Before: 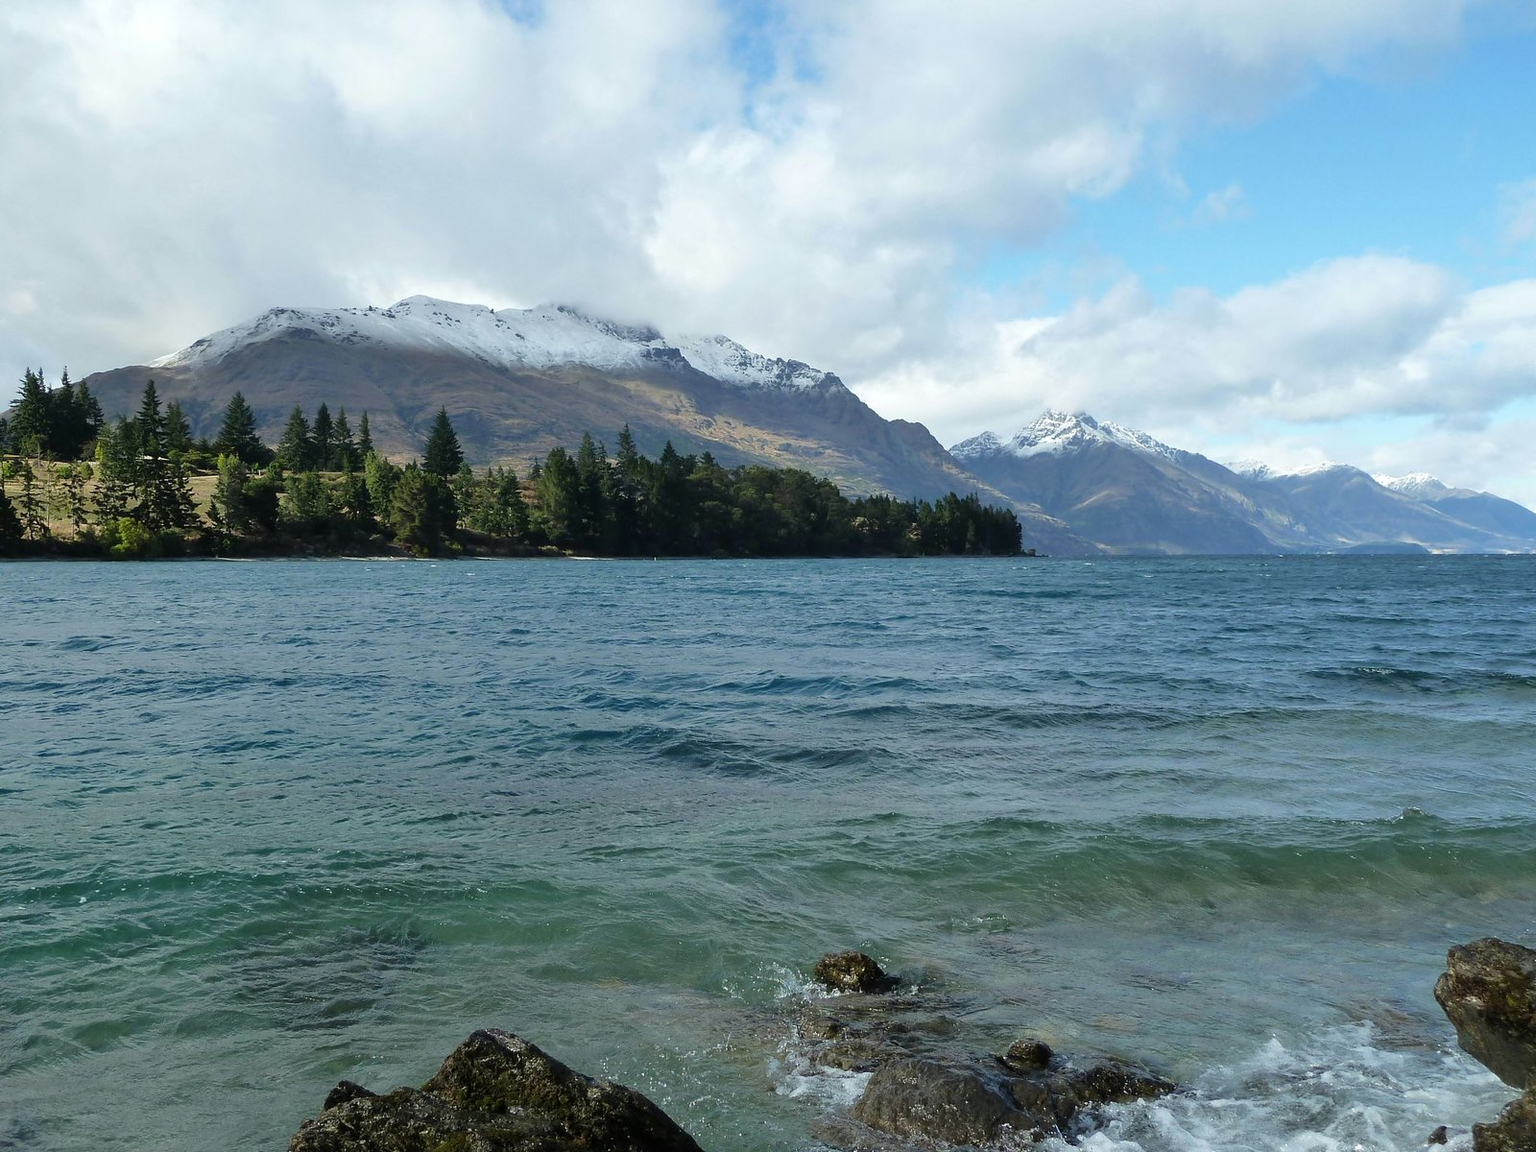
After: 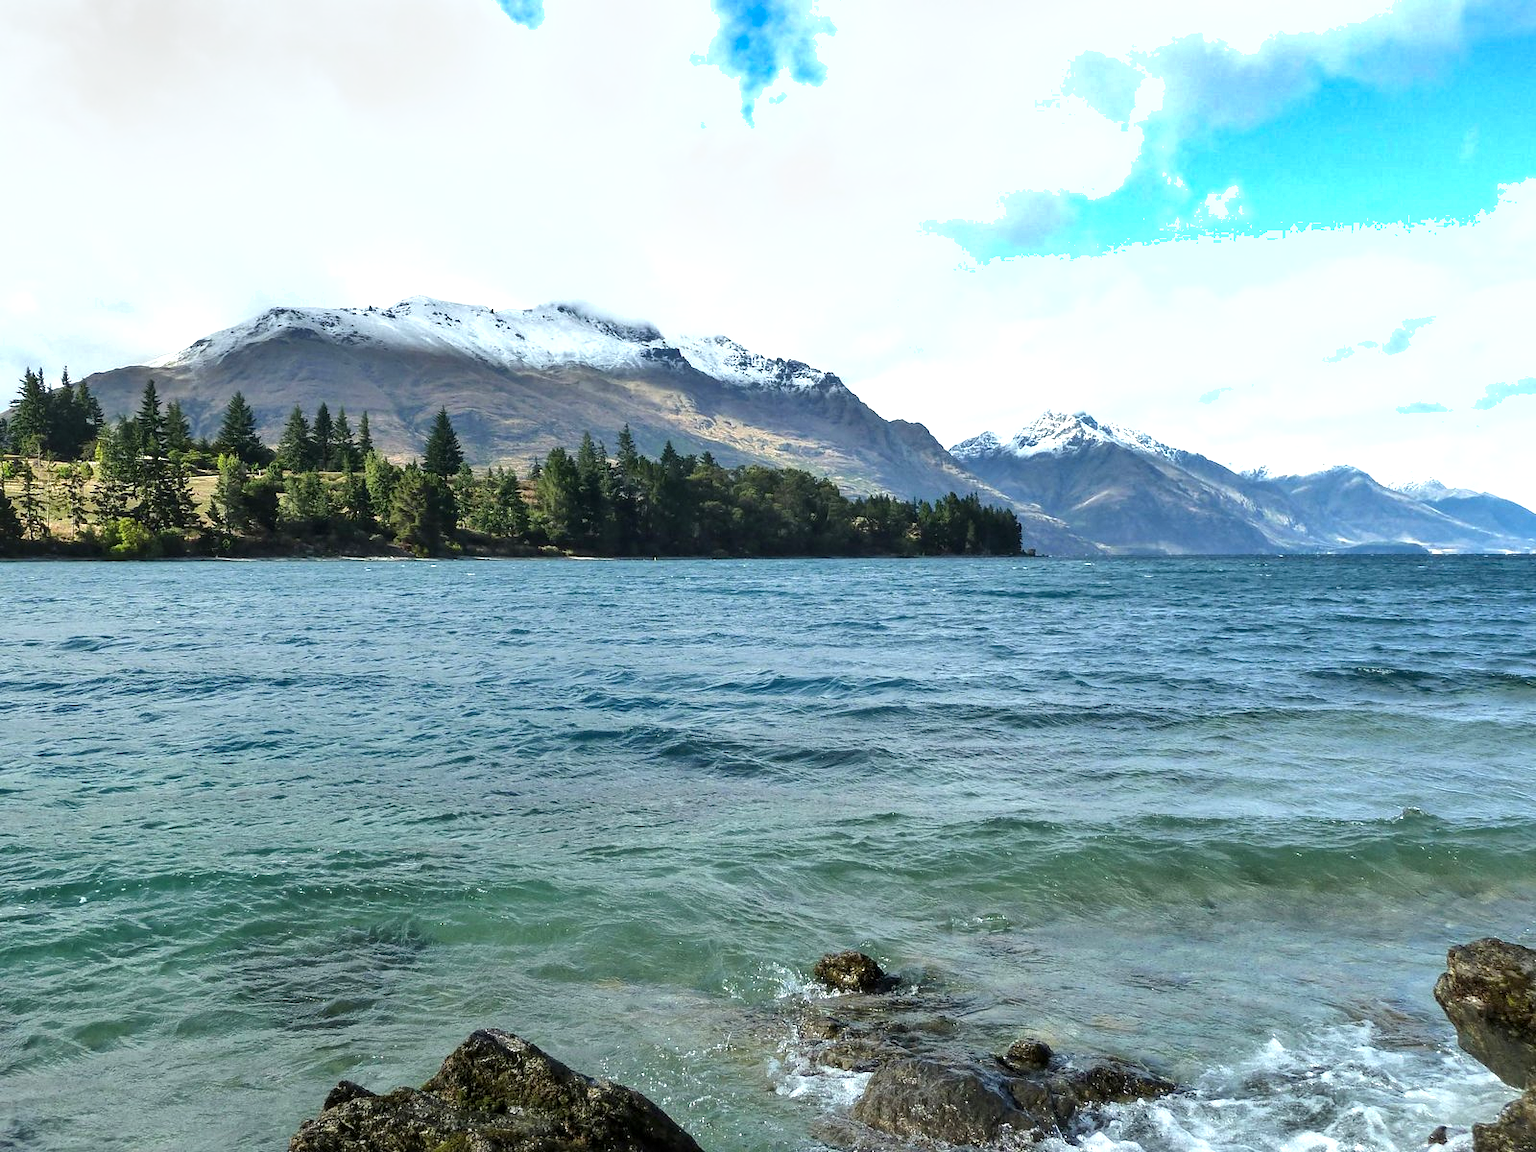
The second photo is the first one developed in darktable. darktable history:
local contrast: on, module defaults
exposure: exposure 0.783 EV, compensate exposure bias true, compensate highlight preservation false
shadows and highlights: soften with gaussian
